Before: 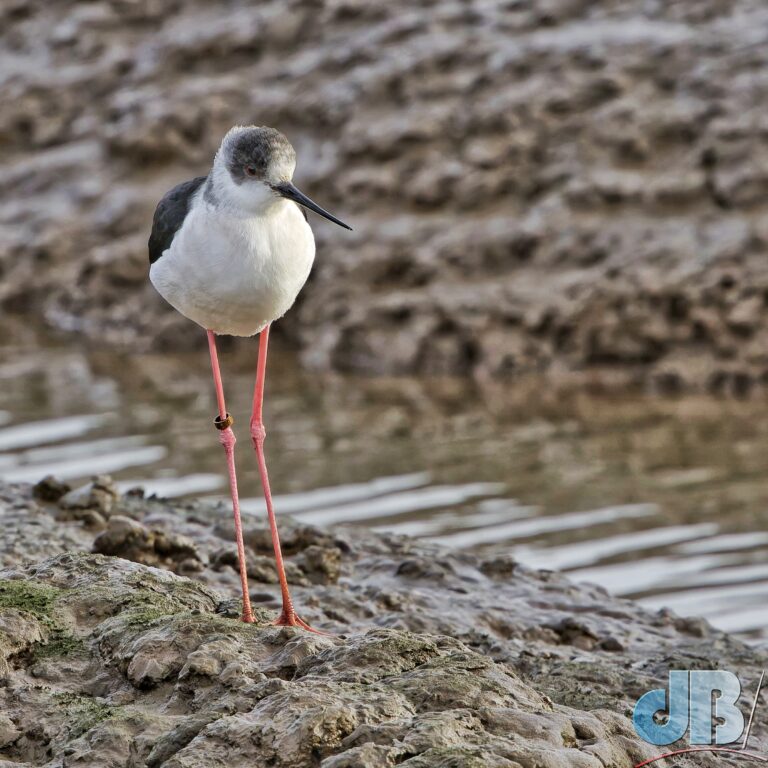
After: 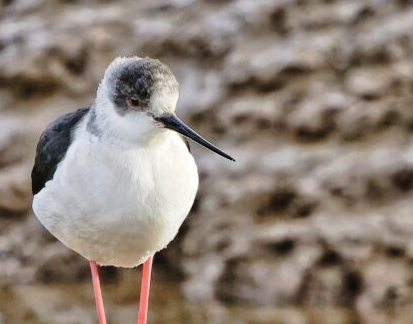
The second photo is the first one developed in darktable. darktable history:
tone equalizer: on, module defaults
tone curve: curves: ch0 [(0, 0) (0.003, 0.012) (0.011, 0.015) (0.025, 0.023) (0.044, 0.036) (0.069, 0.047) (0.1, 0.062) (0.136, 0.1) (0.177, 0.15) (0.224, 0.219) (0.277, 0.3) (0.335, 0.401) (0.399, 0.49) (0.468, 0.569) (0.543, 0.641) (0.623, 0.73) (0.709, 0.806) (0.801, 0.88) (0.898, 0.939) (1, 1)], preserve colors none
crop: left 15.306%, top 9.065%, right 30.789%, bottom 48.638%
